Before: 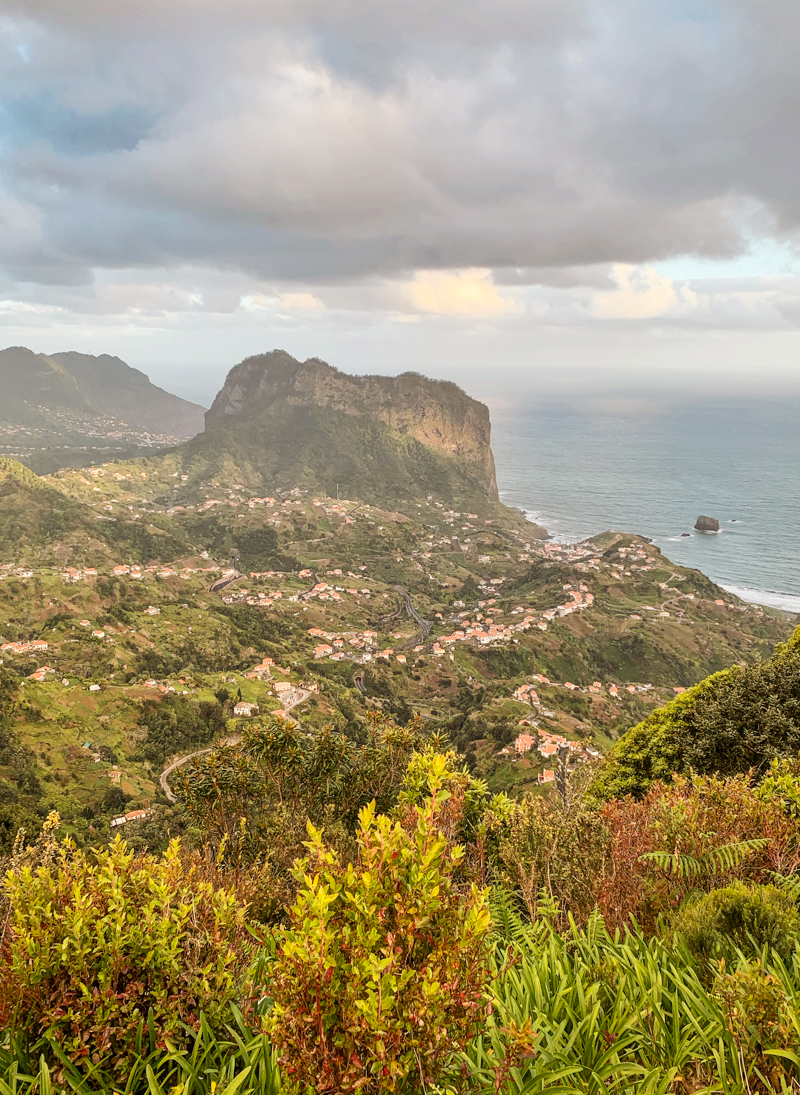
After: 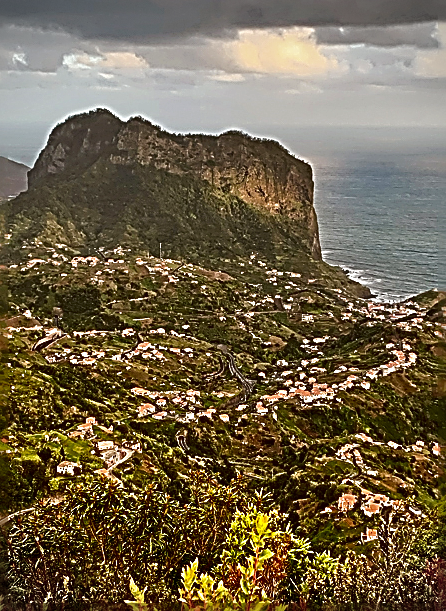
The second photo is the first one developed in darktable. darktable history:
color correction: saturation 1.32
vignetting: dithering 8-bit output, unbound false
contrast brightness saturation: brightness -0.52
crop and rotate: left 22.13%, top 22.054%, right 22.026%, bottom 22.102%
sharpen: radius 3.158, amount 1.731
